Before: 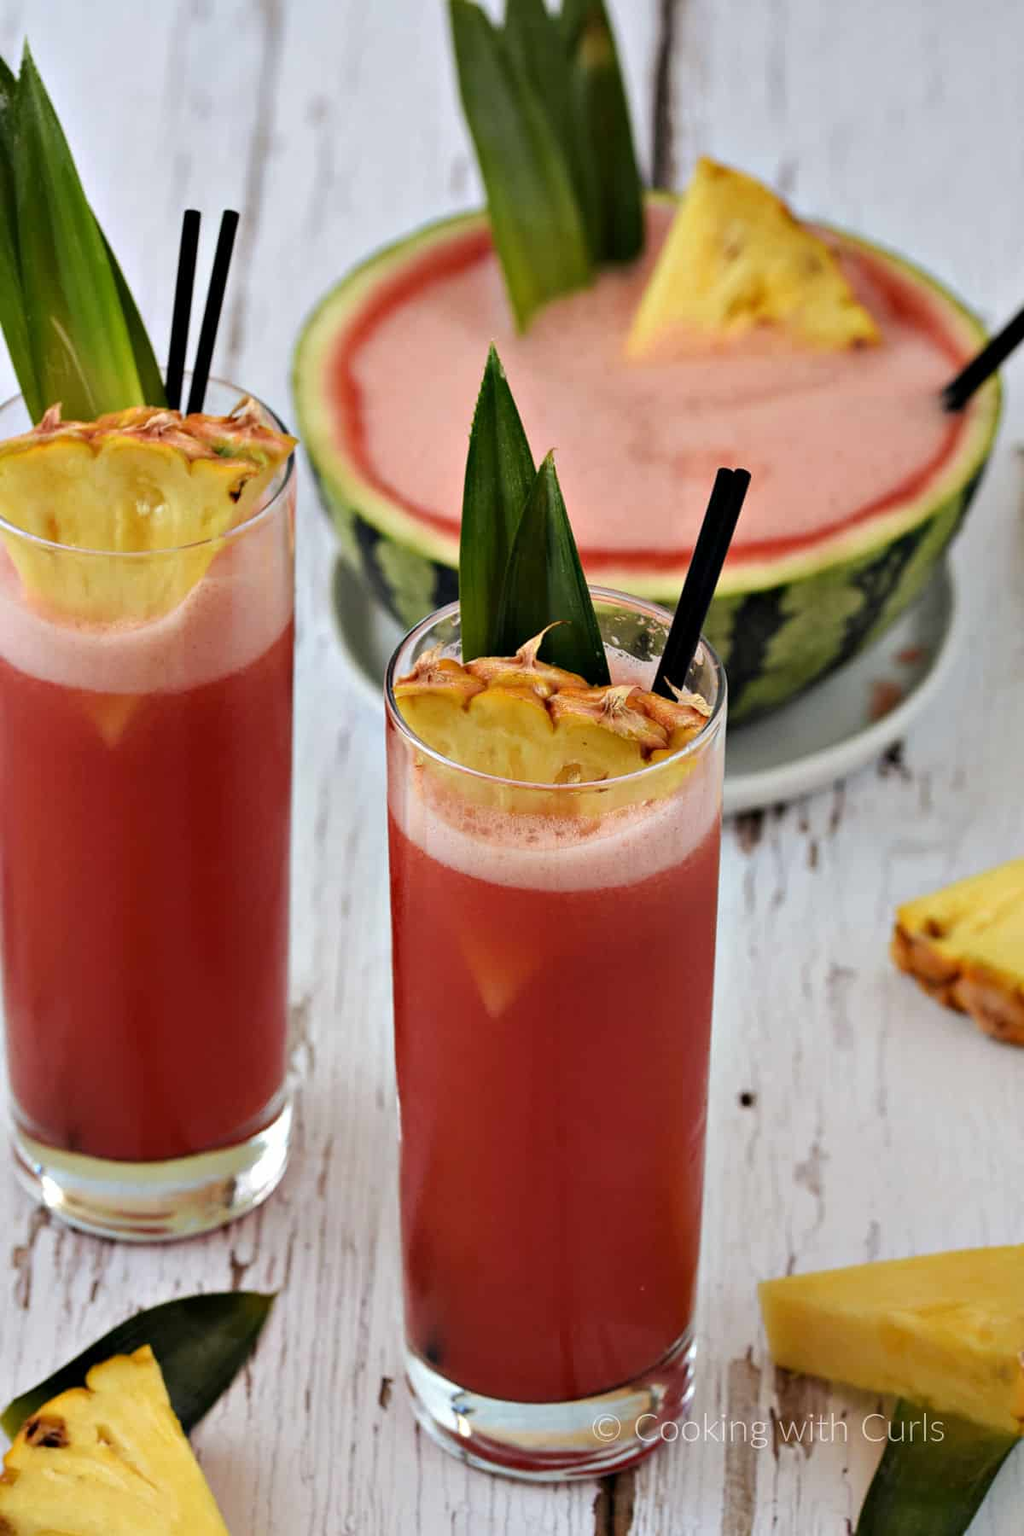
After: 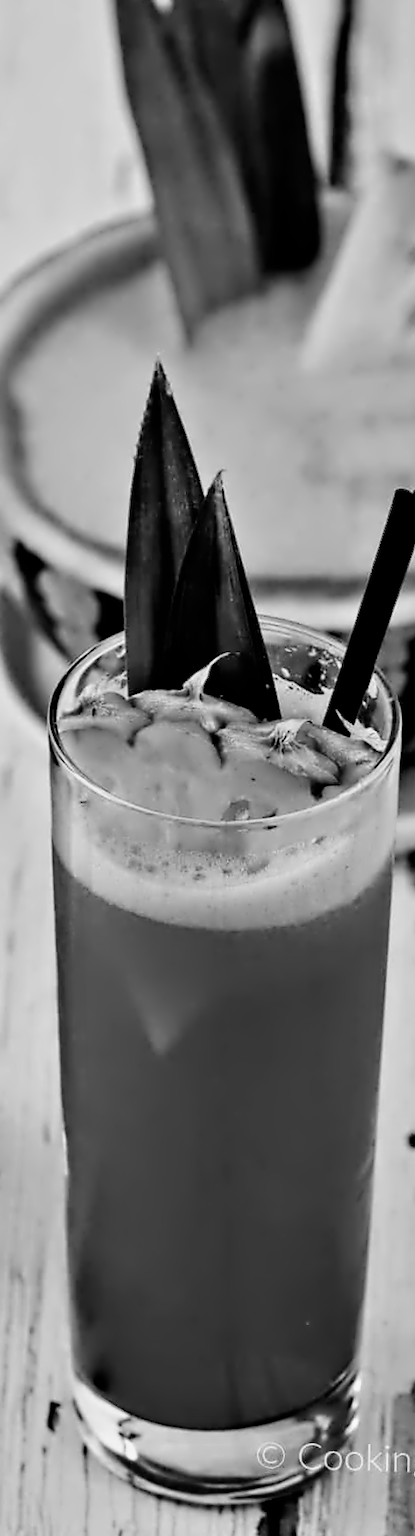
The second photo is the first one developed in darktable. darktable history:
crop: left 31.229%, right 27.105%
rotate and perspective: rotation 0.074°, lens shift (vertical) 0.096, lens shift (horizontal) -0.041, crop left 0.043, crop right 0.952, crop top 0.024, crop bottom 0.979
monochrome: size 1
contrast equalizer: octaves 7, y [[0.5, 0.542, 0.583, 0.625, 0.667, 0.708], [0.5 ×6], [0.5 ×6], [0, 0.033, 0.067, 0.1, 0.133, 0.167], [0, 0.05, 0.1, 0.15, 0.2, 0.25]]
filmic rgb: black relative exposure -5 EV, white relative exposure 3.5 EV, hardness 3.19, contrast 1.2, highlights saturation mix -50%
tone equalizer: on, module defaults
